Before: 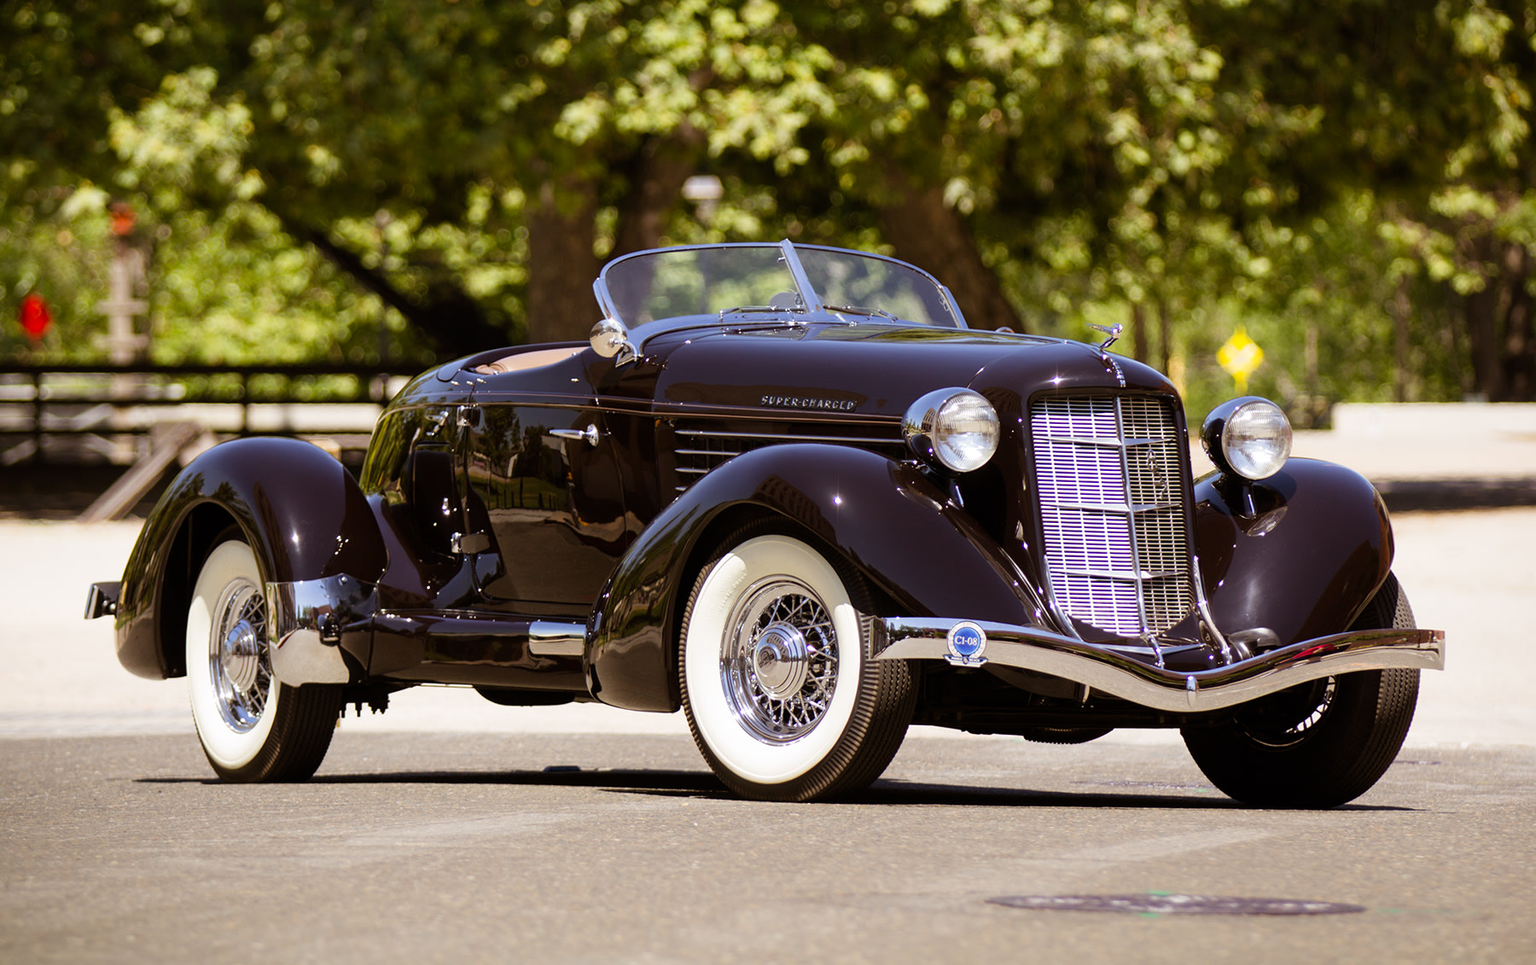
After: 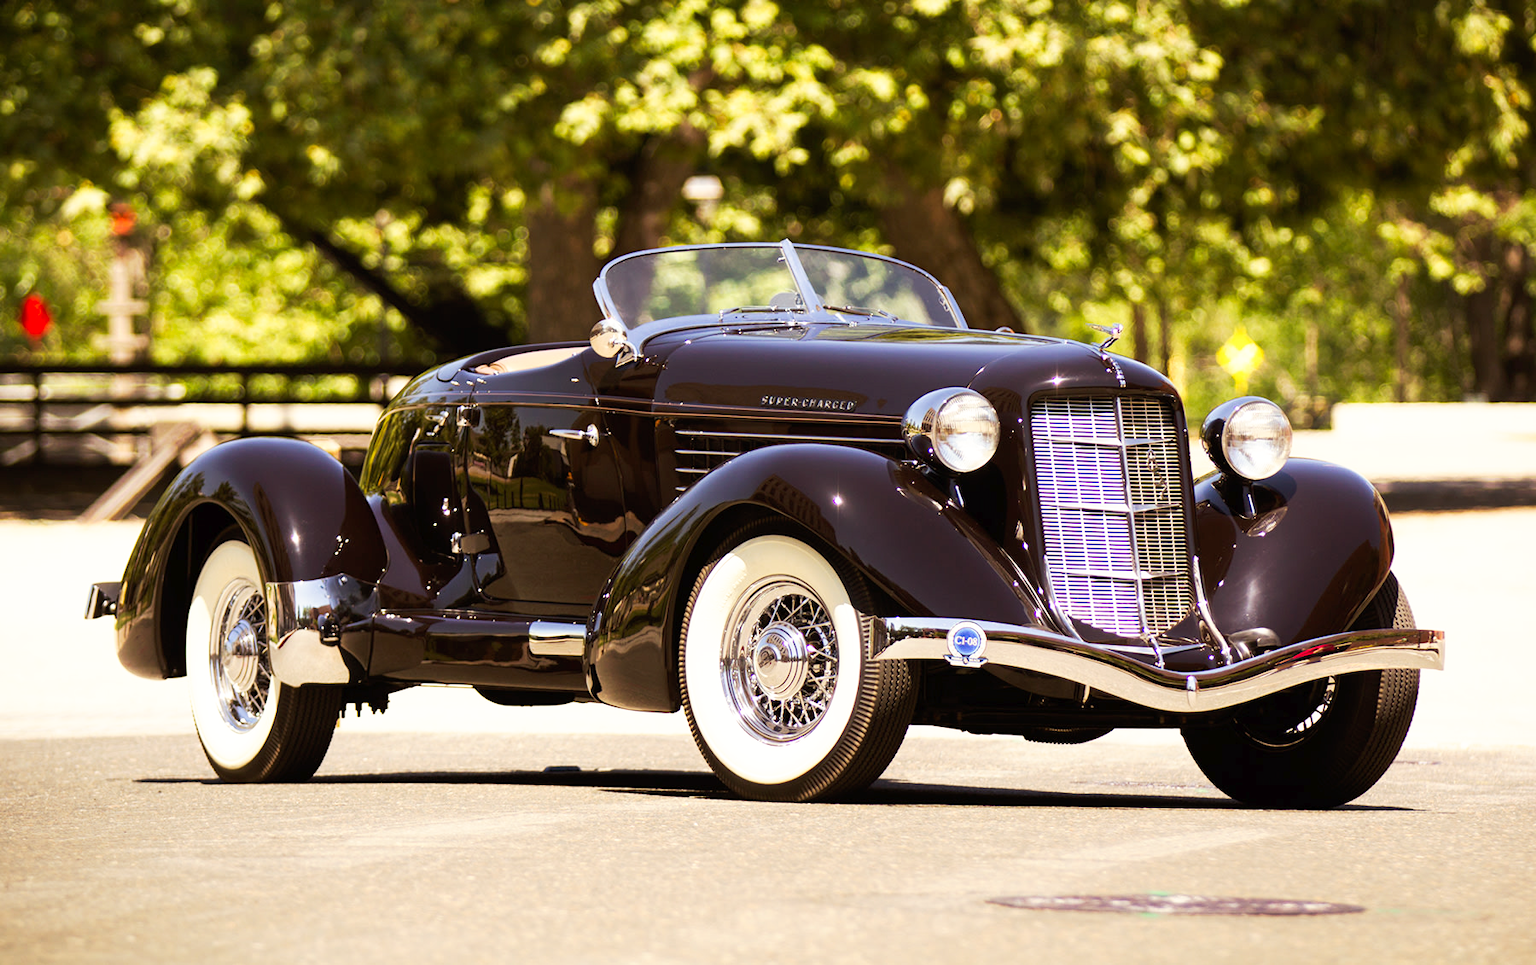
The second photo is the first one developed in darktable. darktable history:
tone curve: curves: ch0 [(0, 0) (0.003, 0.01) (0.011, 0.017) (0.025, 0.035) (0.044, 0.068) (0.069, 0.109) (0.1, 0.144) (0.136, 0.185) (0.177, 0.231) (0.224, 0.279) (0.277, 0.346) (0.335, 0.42) (0.399, 0.5) (0.468, 0.603) (0.543, 0.712) (0.623, 0.808) (0.709, 0.883) (0.801, 0.957) (0.898, 0.993) (1, 1)], preserve colors none
white balance: red 1.029, blue 0.92
exposure: exposure -0.072 EV, compensate highlight preservation false
